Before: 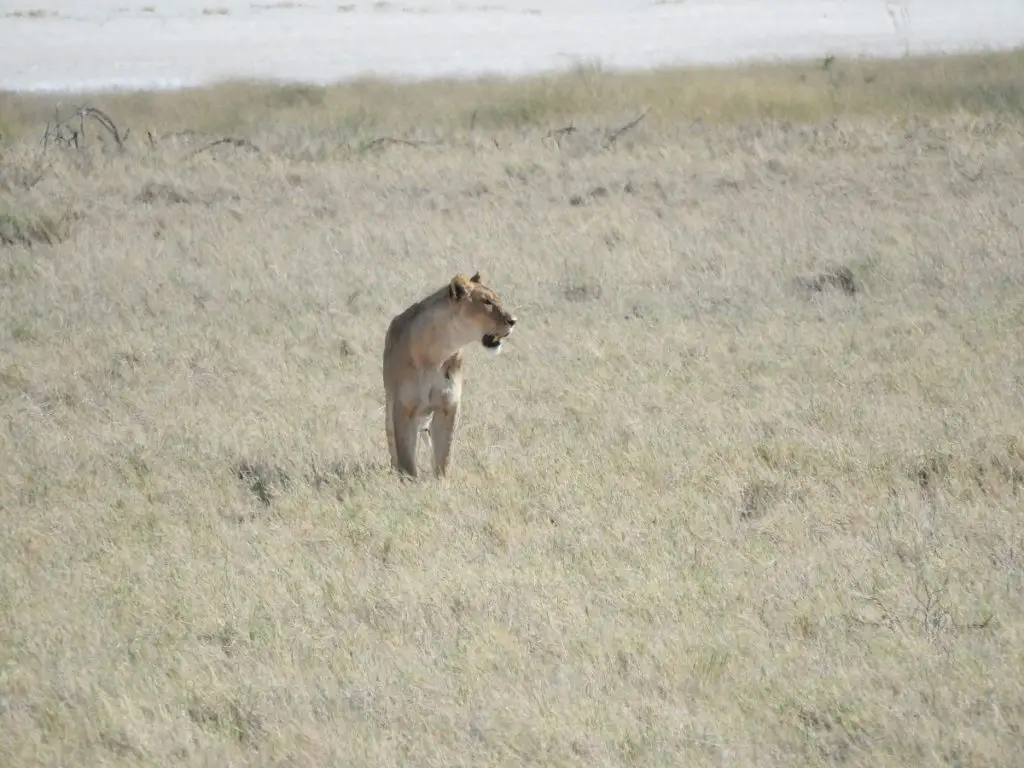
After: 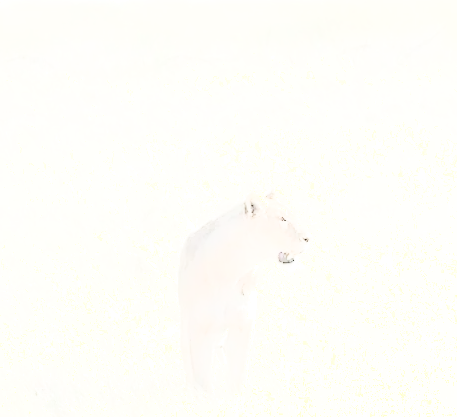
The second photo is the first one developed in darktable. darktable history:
shadows and highlights: shadows -52.68, highlights 86.01, soften with gaussian
contrast equalizer: octaves 7, y [[0.5, 0.5, 0.544, 0.569, 0.5, 0.5], [0.5 ×6], [0.5 ×6], [0 ×6], [0 ×6]], mix -0.992
color correction: highlights b* -0.043, saturation 0.505
crop: left 20.03%, top 10.902%, right 35.256%, bottom 34.761%
sharpen: on, module defaults
exposure: black level correction 0, exposure 1 EV, compensate exposure bias true, compensate highlight preservation false
